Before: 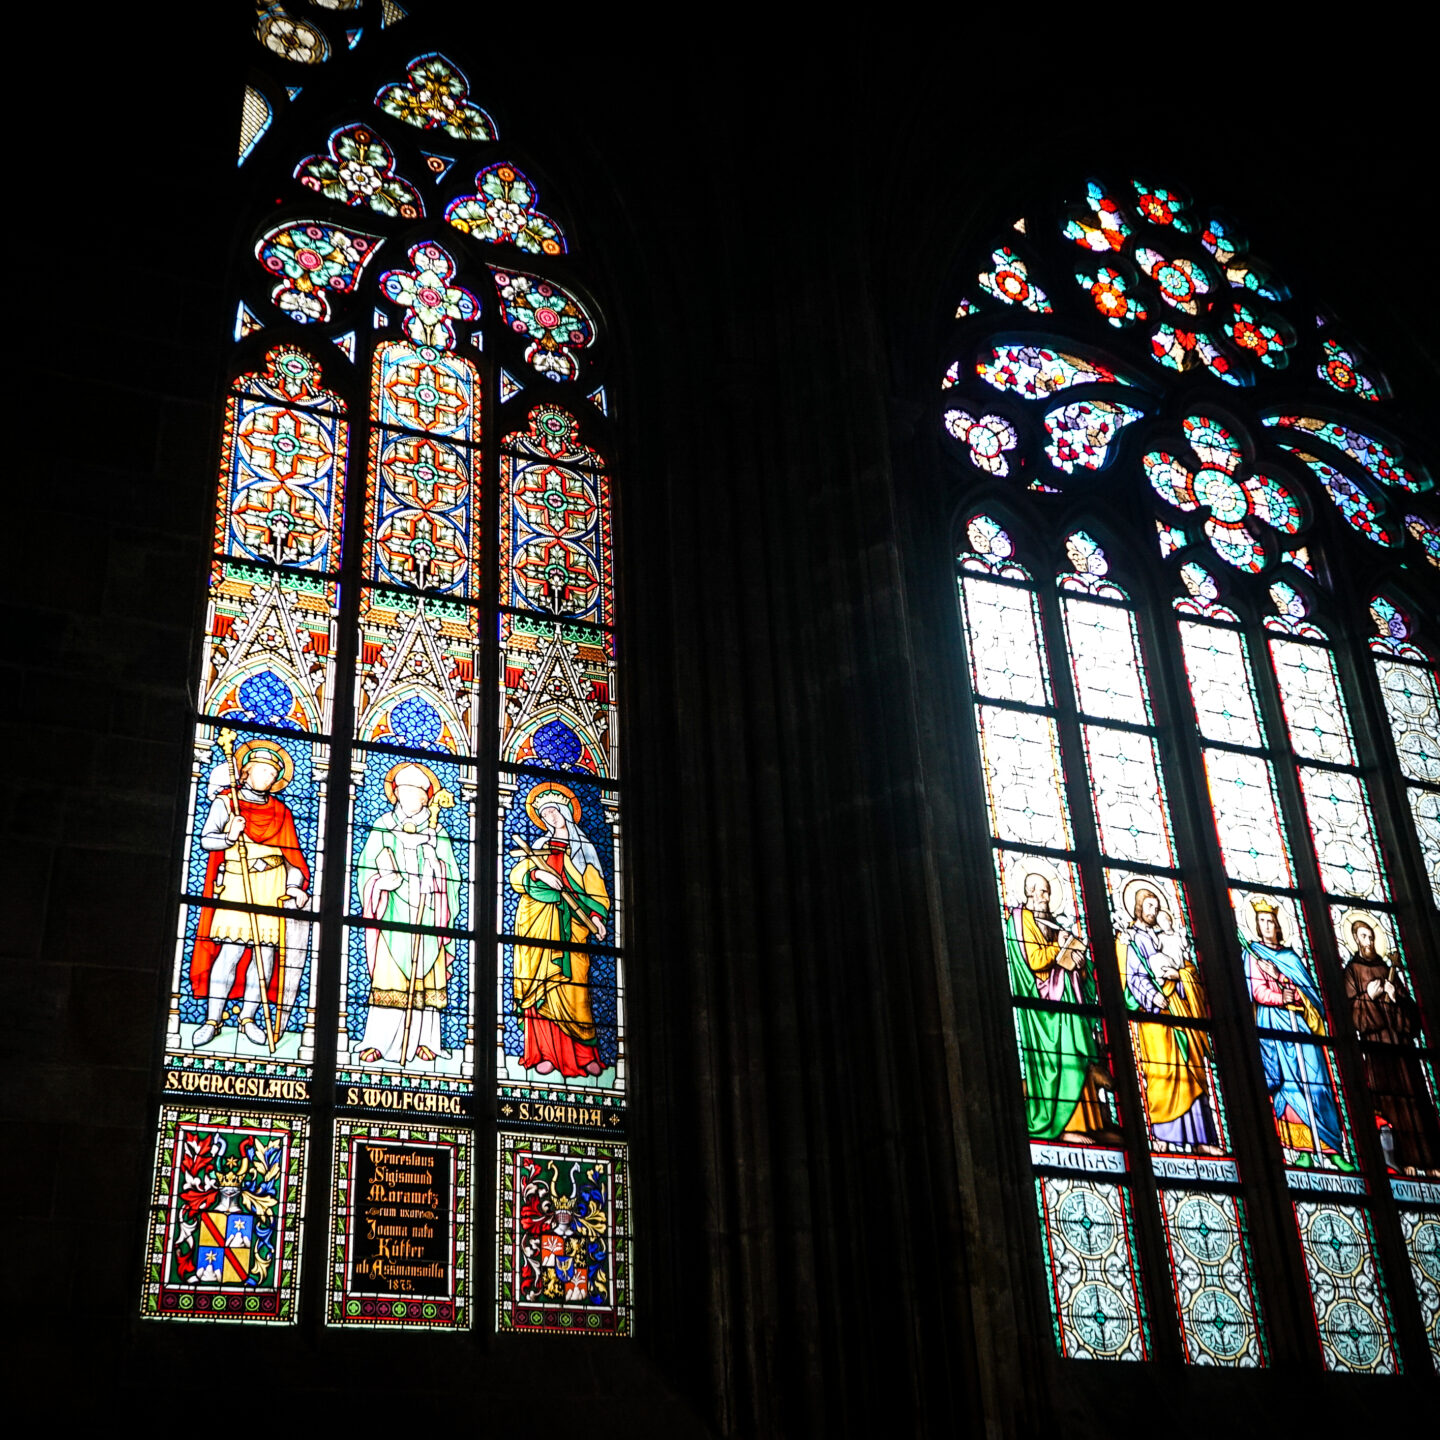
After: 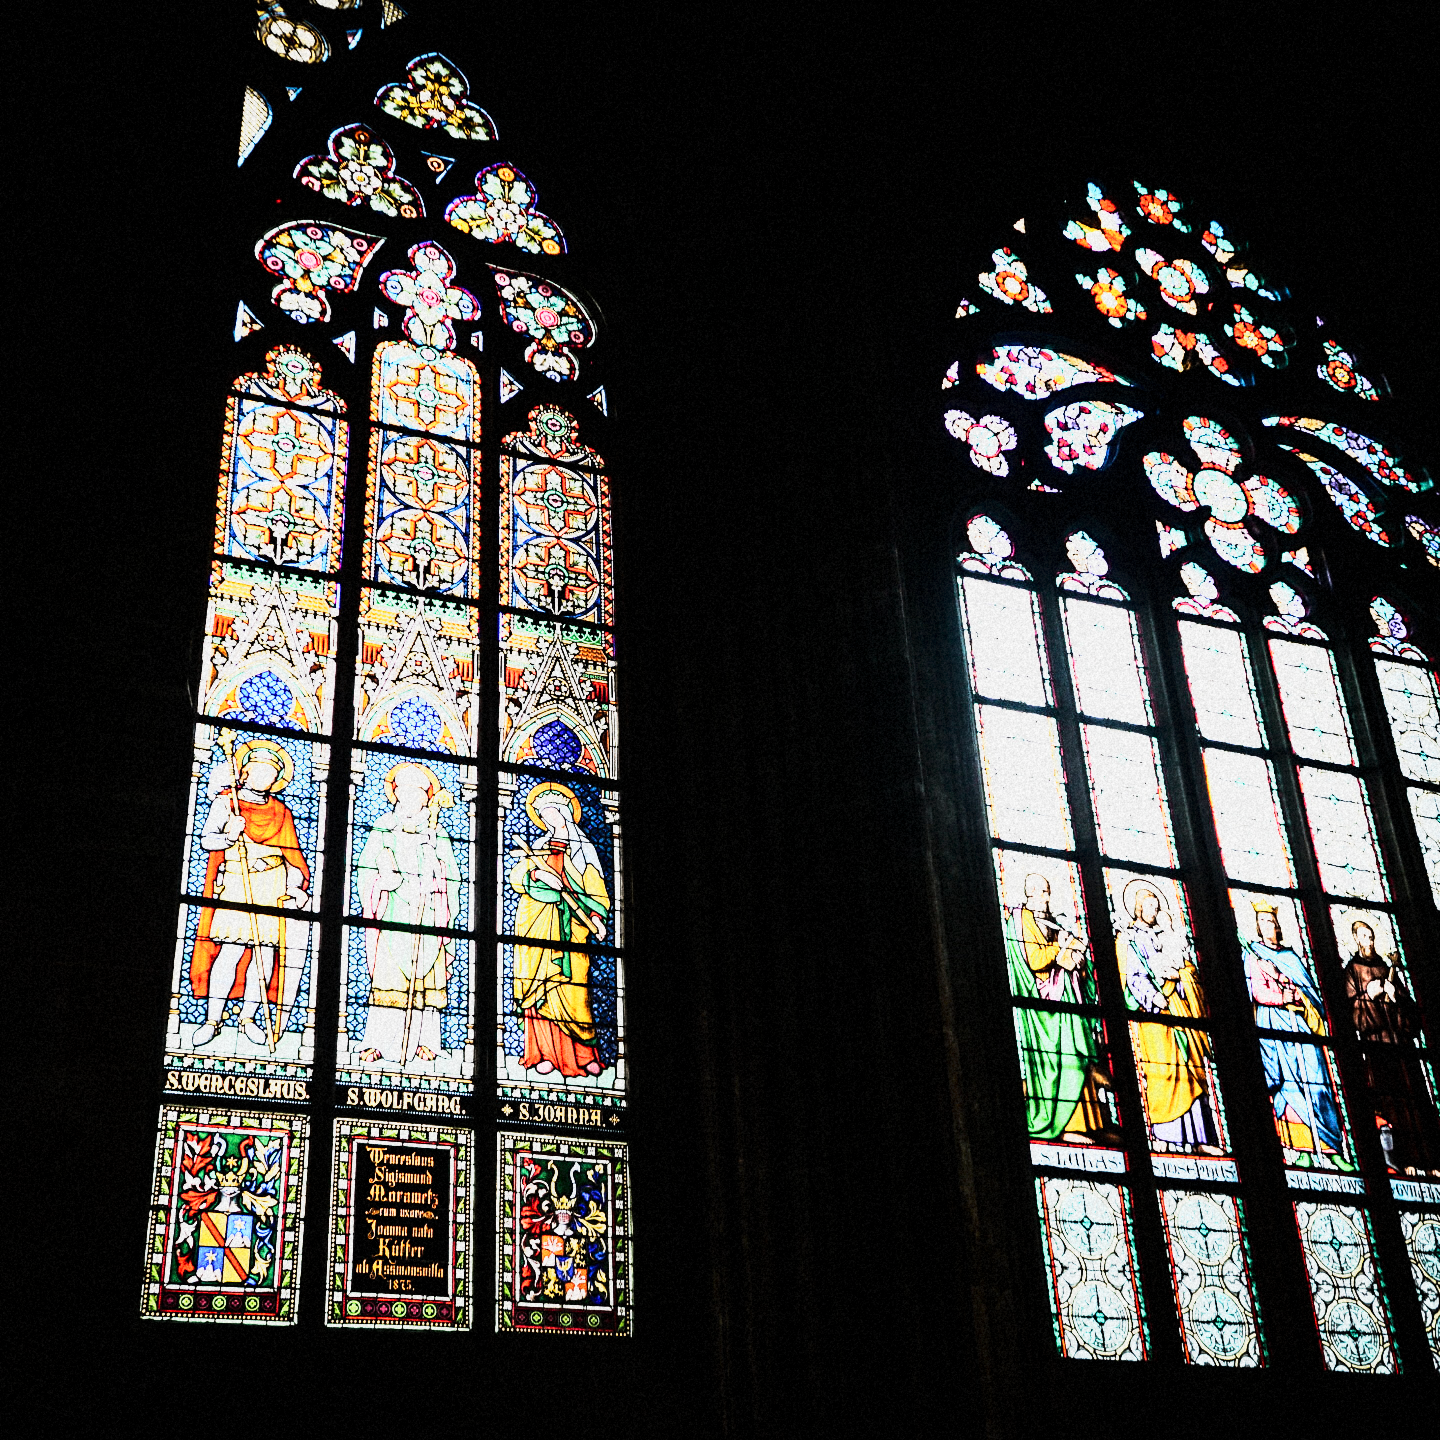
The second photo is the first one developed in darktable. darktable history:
grain: coarseness 14.49 ISO, strength 48.04%, mid-tones bias 35%
rgb curve: curves: ch0 [(0, 0) (0.21, 0.15) (0.24, 0.21) (0.5, 0.75) (0.75, 0.96) (0.89, 0.99) (1, 1)]; ch1 [(0, 0.02) (0.21, 0.13) (0.25, 0.2) (0.5, 0.67) (0.75, 0.9) (0.89, 0.97) (1, 1)]; ch2 [(0, 0.02) (0.21, 0.13) (0.25, 0.2) (0.5, 0.67) (0.75, 0.9) (0.89, 0.97) (1, 1)], compensate middle gray true
base curve: curves: ch0 [(0, 0) (0.088, 0.125) (0.176, 0.251) (0.354, 0.501) (0.613, 0.749) (1, 0.877)], preserve colors none
